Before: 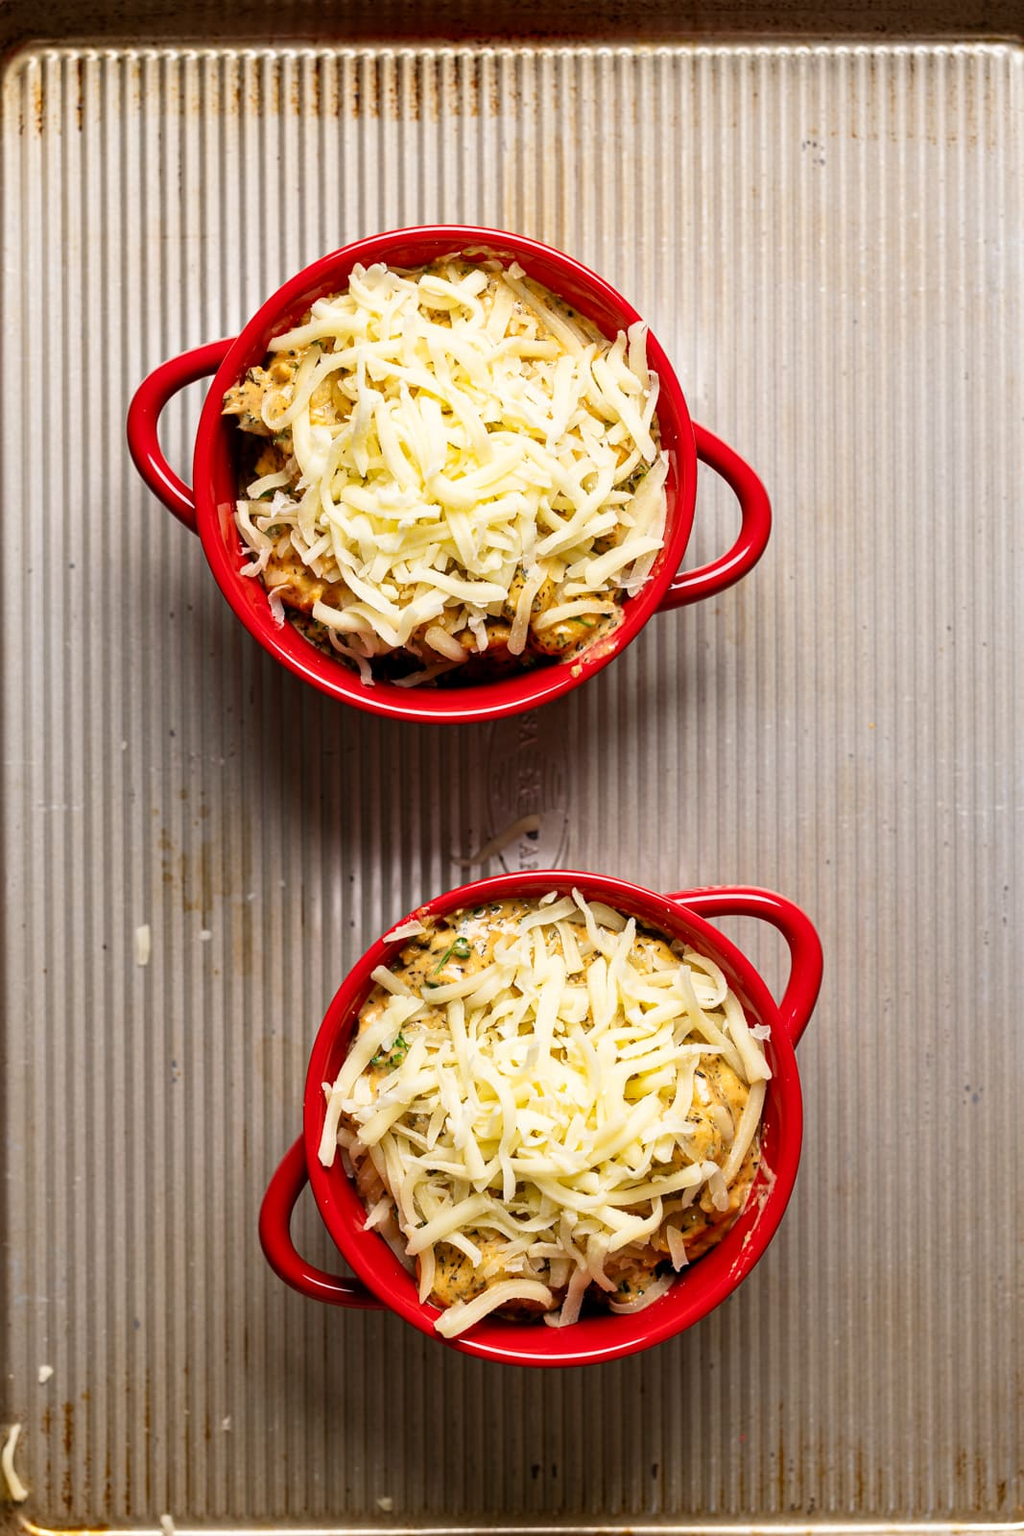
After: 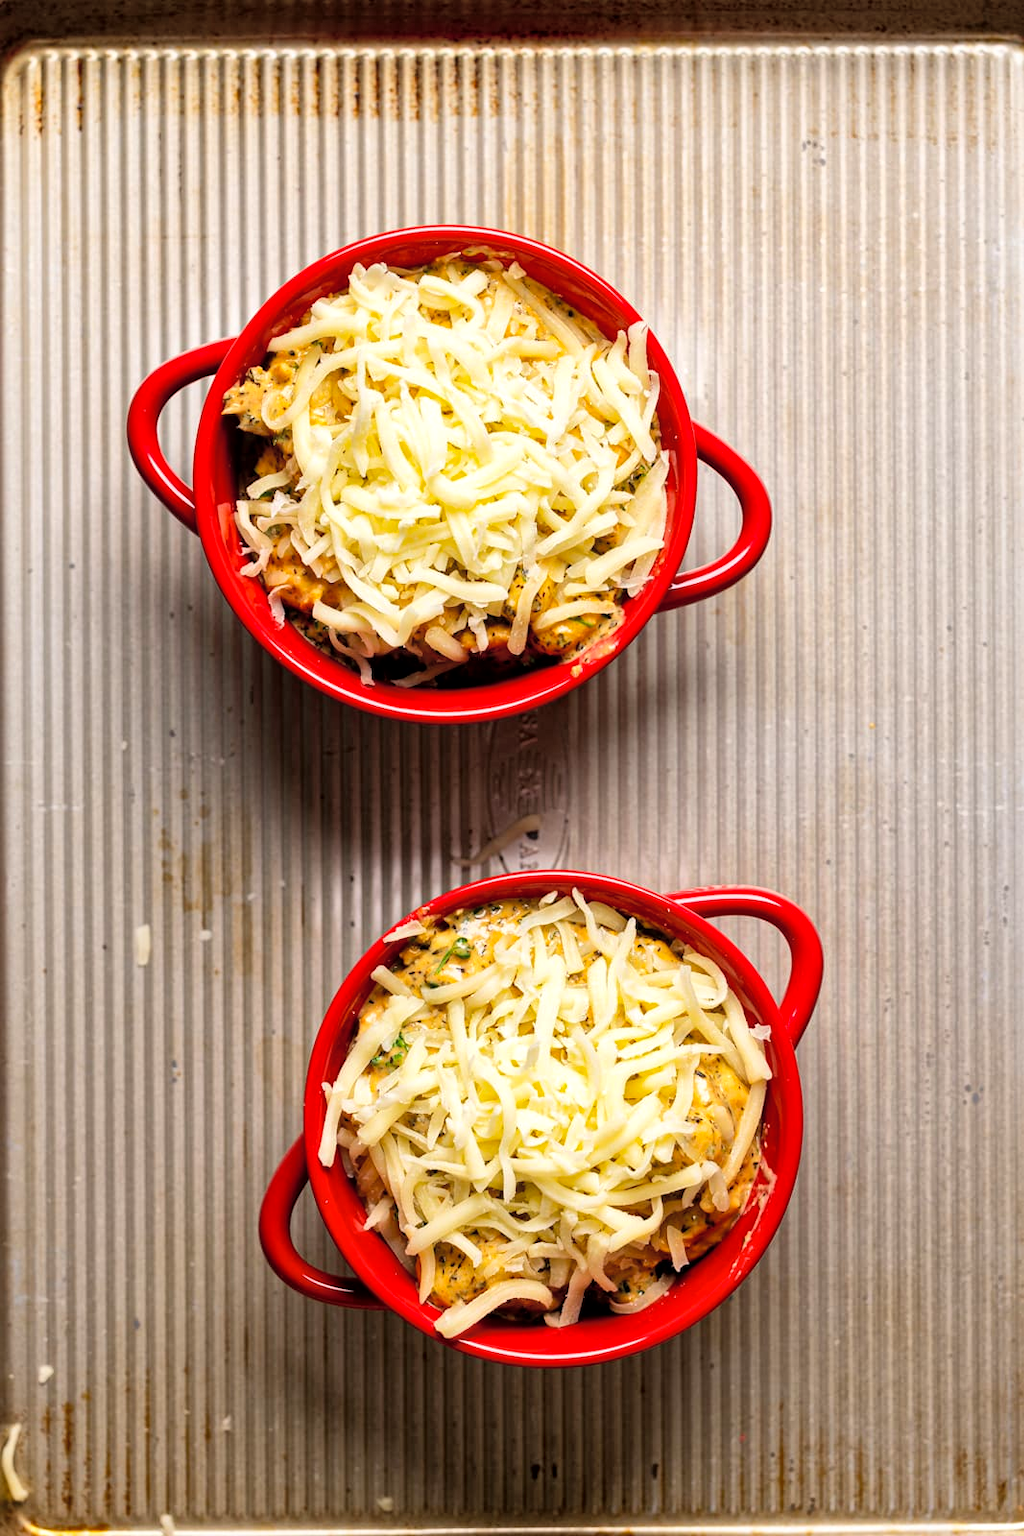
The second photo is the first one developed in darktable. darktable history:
exposure: compensate highlight preservation false
global tonemap: drago (1, 100), detail 1
color balance: contrast 8.5%, output saturation 105%
